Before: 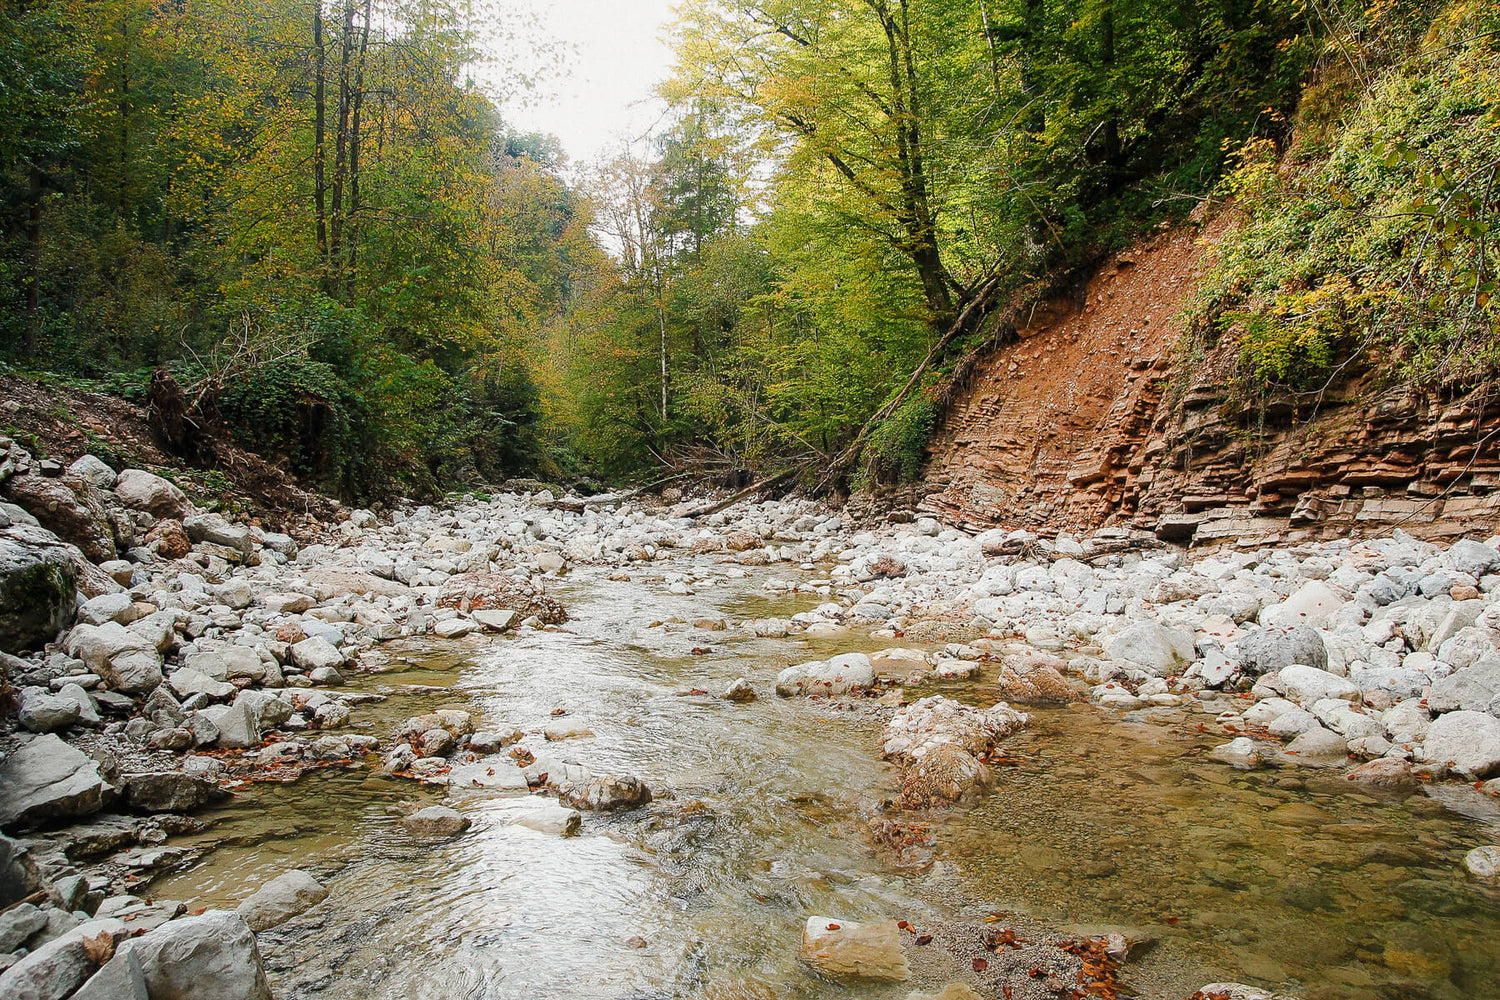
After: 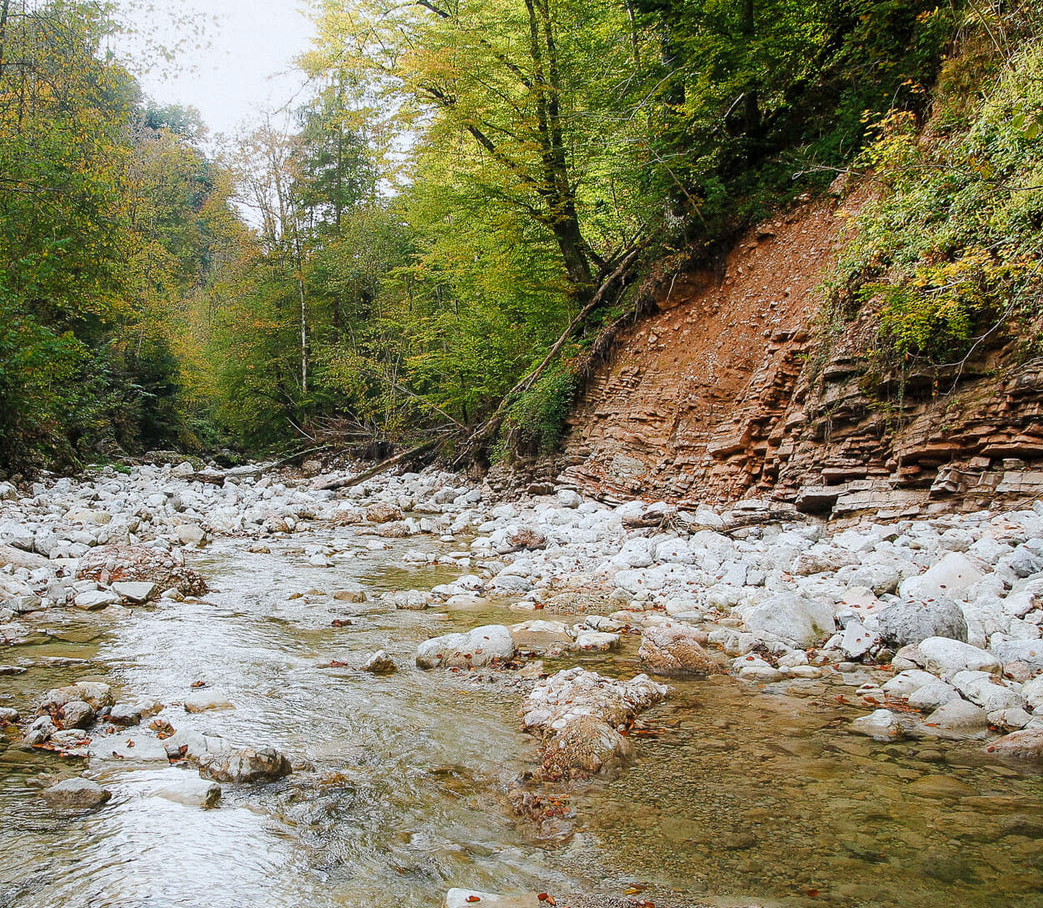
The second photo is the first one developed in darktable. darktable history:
crop and rotate: left 24.034%, top 2.838%, right 6.406%, bottom 6.299%
white balance: red 0.974, blue 1.044
